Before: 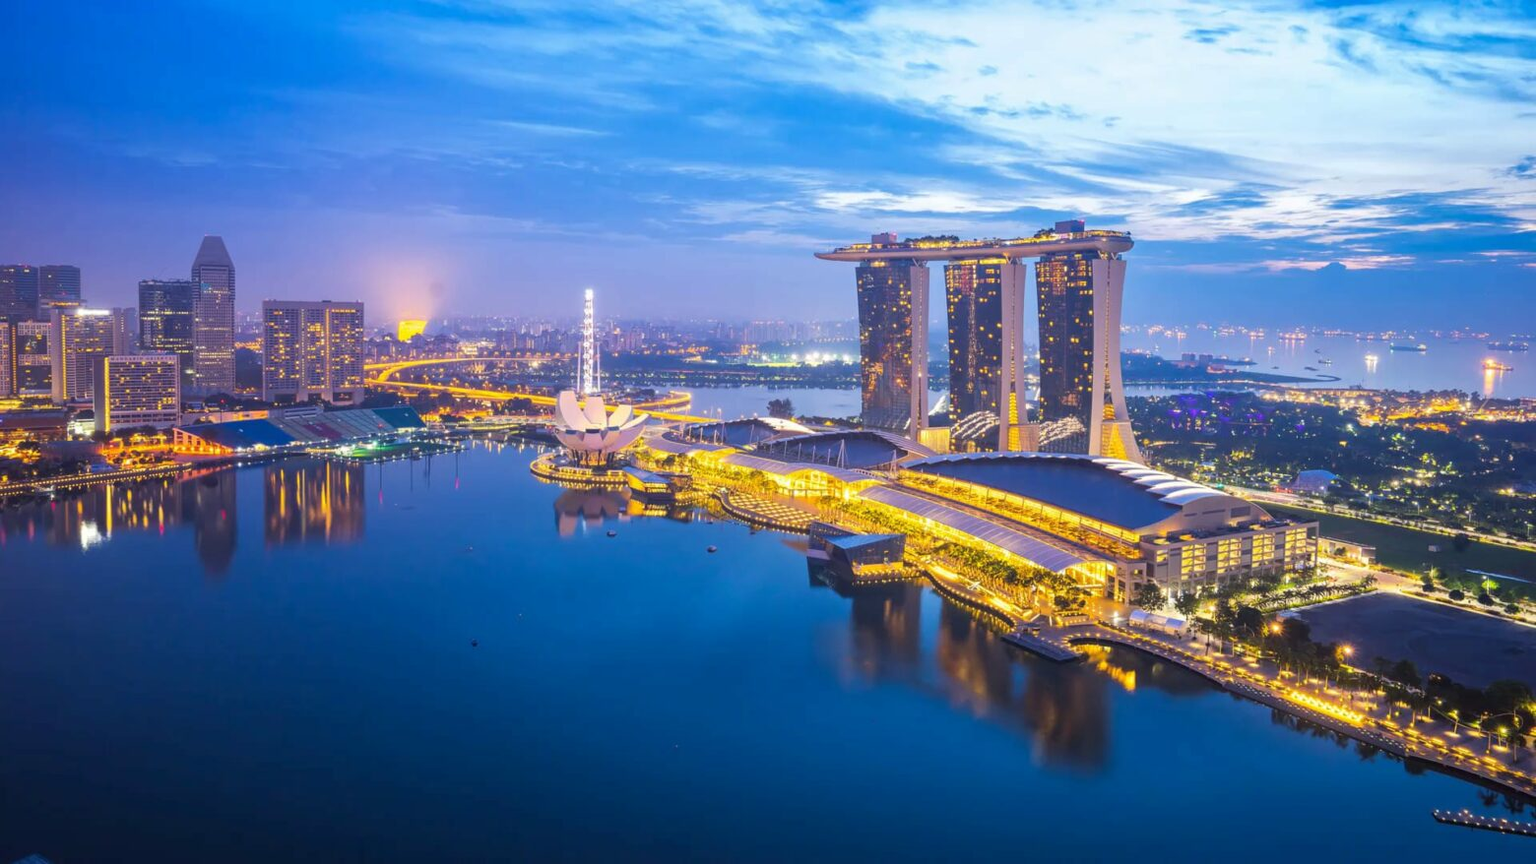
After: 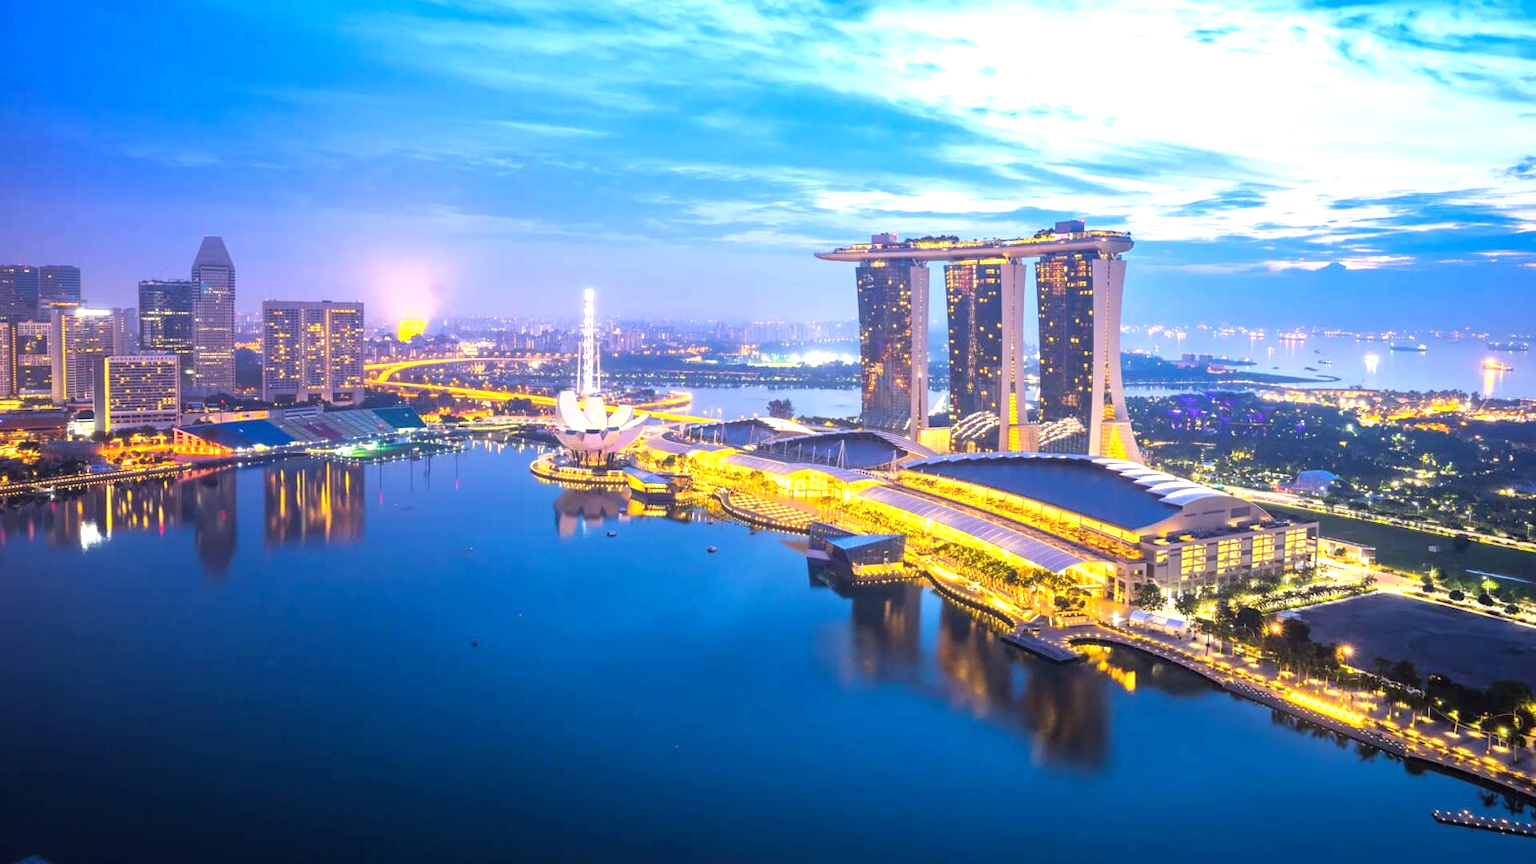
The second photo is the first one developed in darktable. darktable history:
tone equalizer: -8 EV -0.789 EV, -7 EV -0.728 EV, -6 EV -0.595 EV, -5 EV -0.419 EV, -3 EV 0.369 EV, -2 EV 0.6 EV, -1 EV 0.686 EV, +0 EV 0.742 EV
